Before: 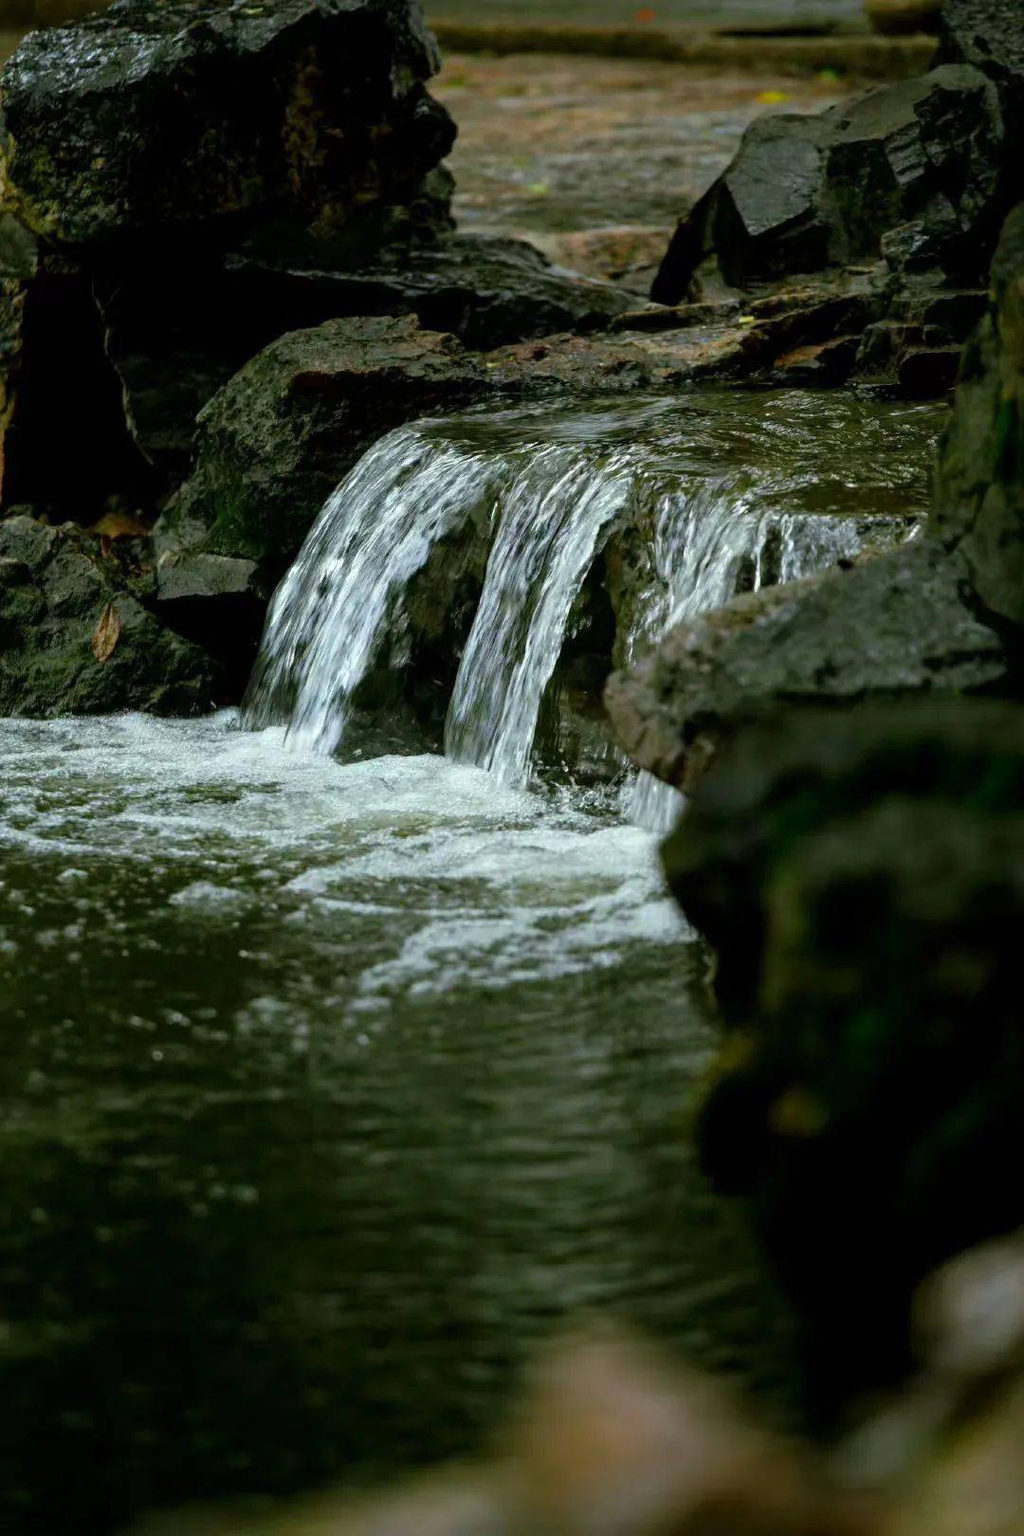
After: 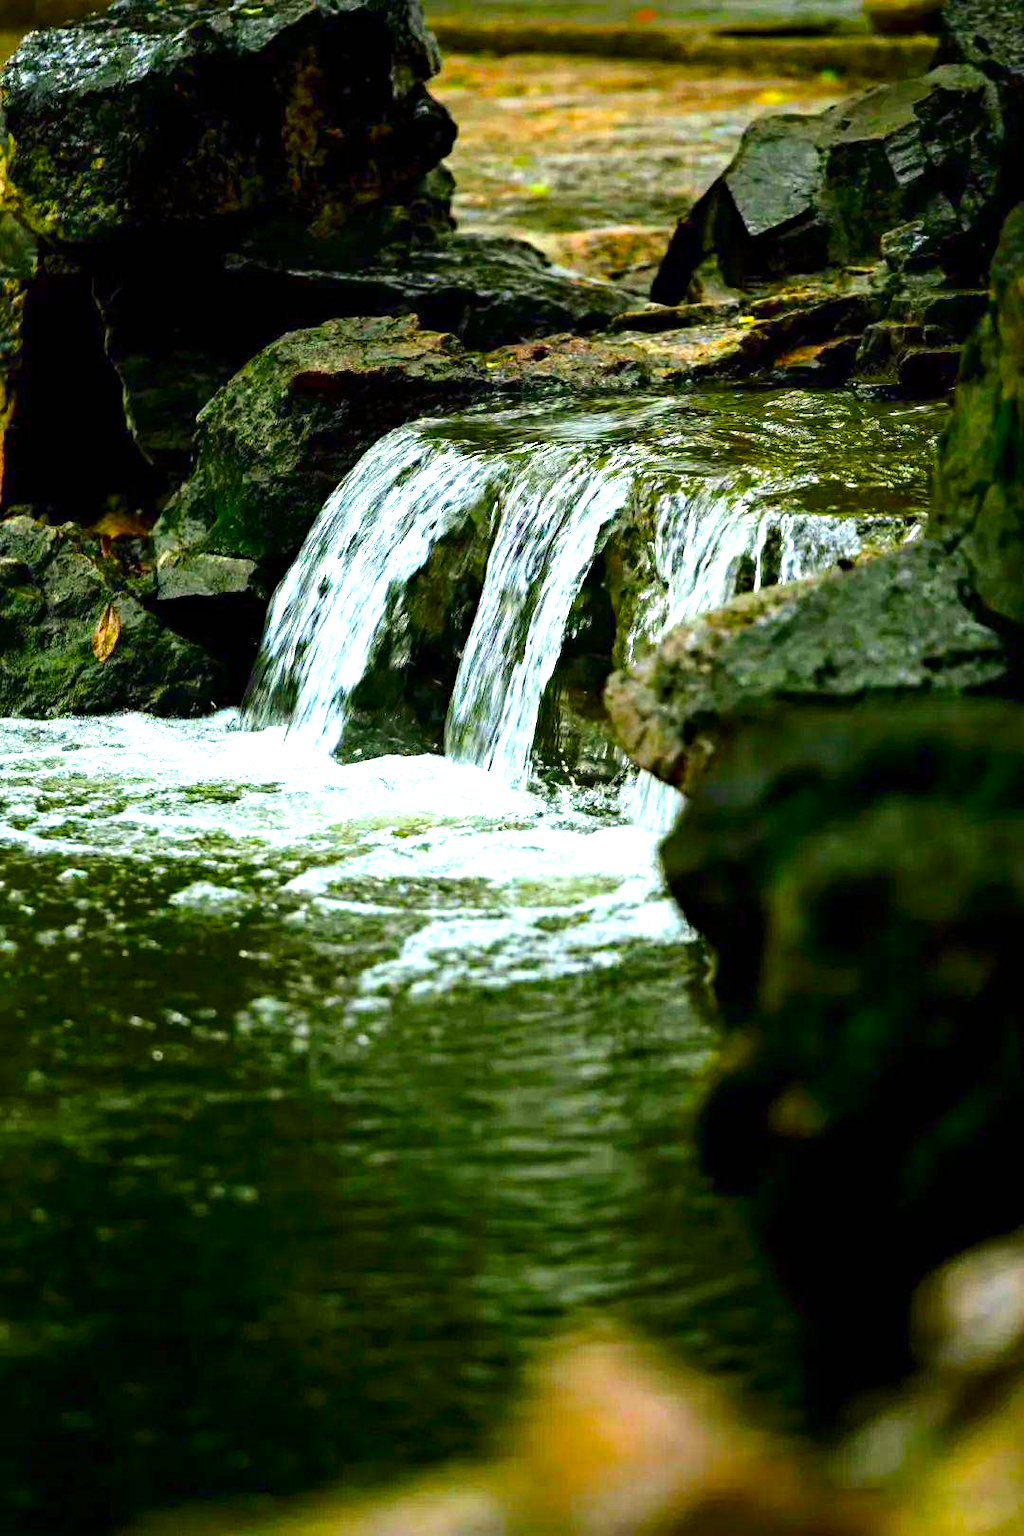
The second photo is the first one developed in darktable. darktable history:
exposure: exposure 1.222 EV, compensate highlight preservation false
color balance rgb: shadows lift › luminance -21.939%, shadows lift › chroma 6.514%, shadows lift › hue 267.92°, power › chroma 0.663%, power › hue 60°, perceptual saturation grading › global saturation 29.395%, perceptual brilliance grading › global brilliance 9.634%, perceptual brilliance grading › shadows 15.13%
contrast brightness saturation: contrast 0.134, brightness -0.052, saturation 0.165
tone equalizer: on, module defaults
haze removal: compatibility mode true, adaptive false
